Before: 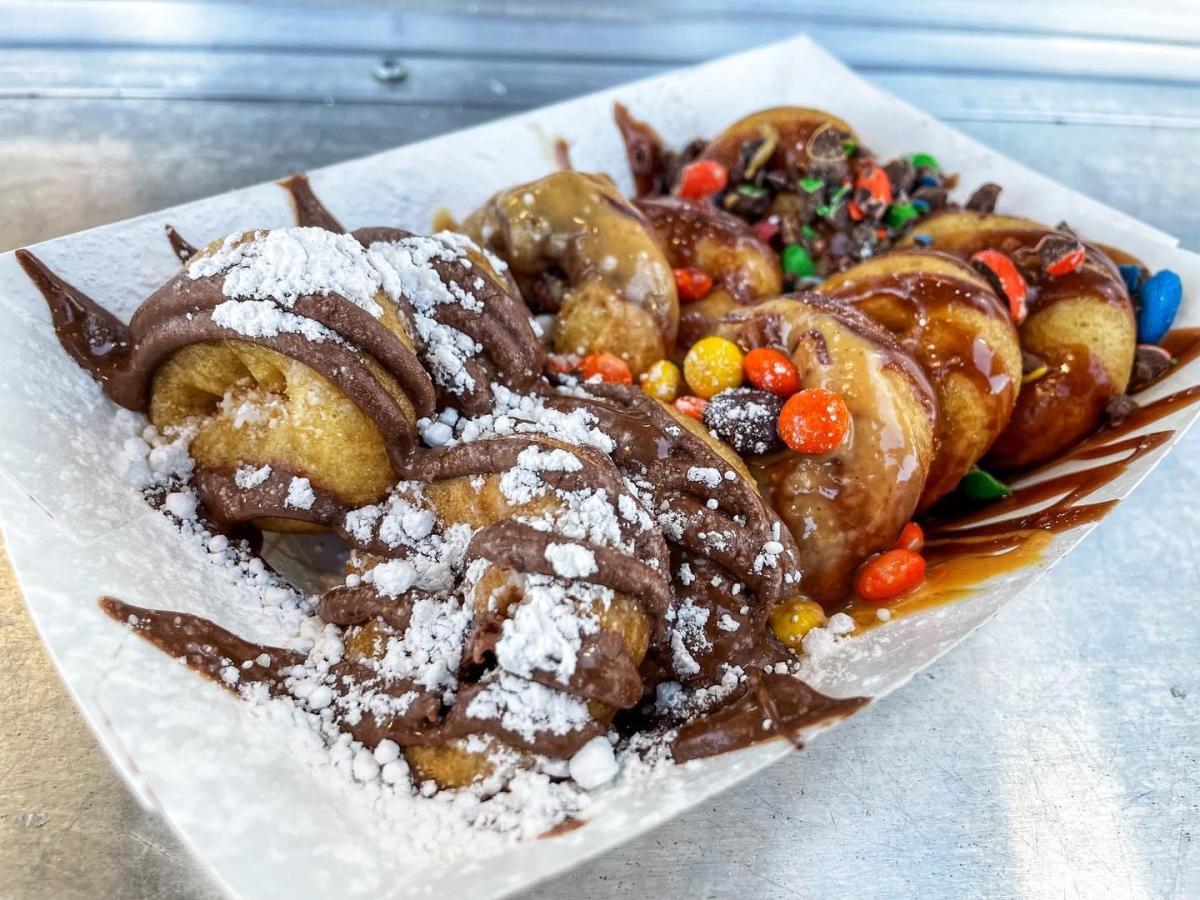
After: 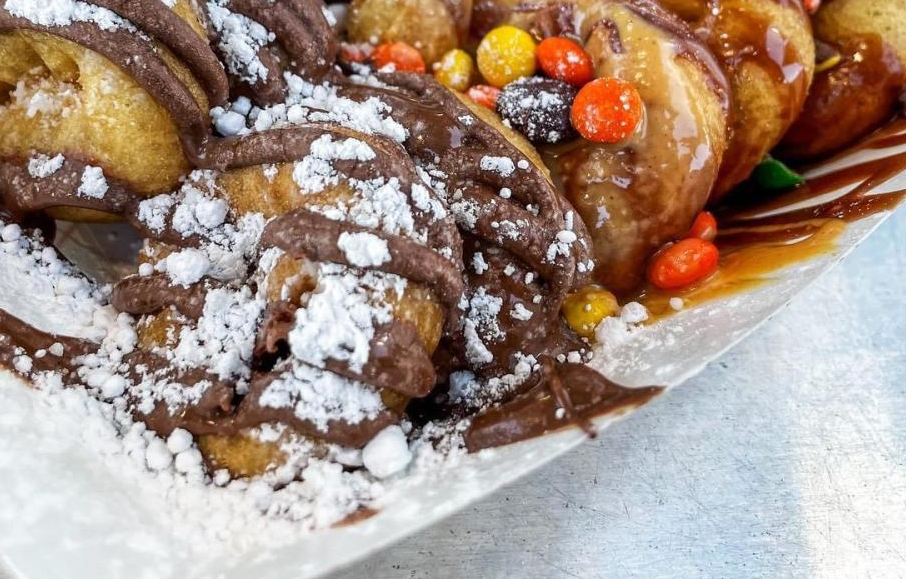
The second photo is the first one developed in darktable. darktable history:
crop and rotate: left 17.333%, top 34.627%, right 7.167%, bottom 0.971%
